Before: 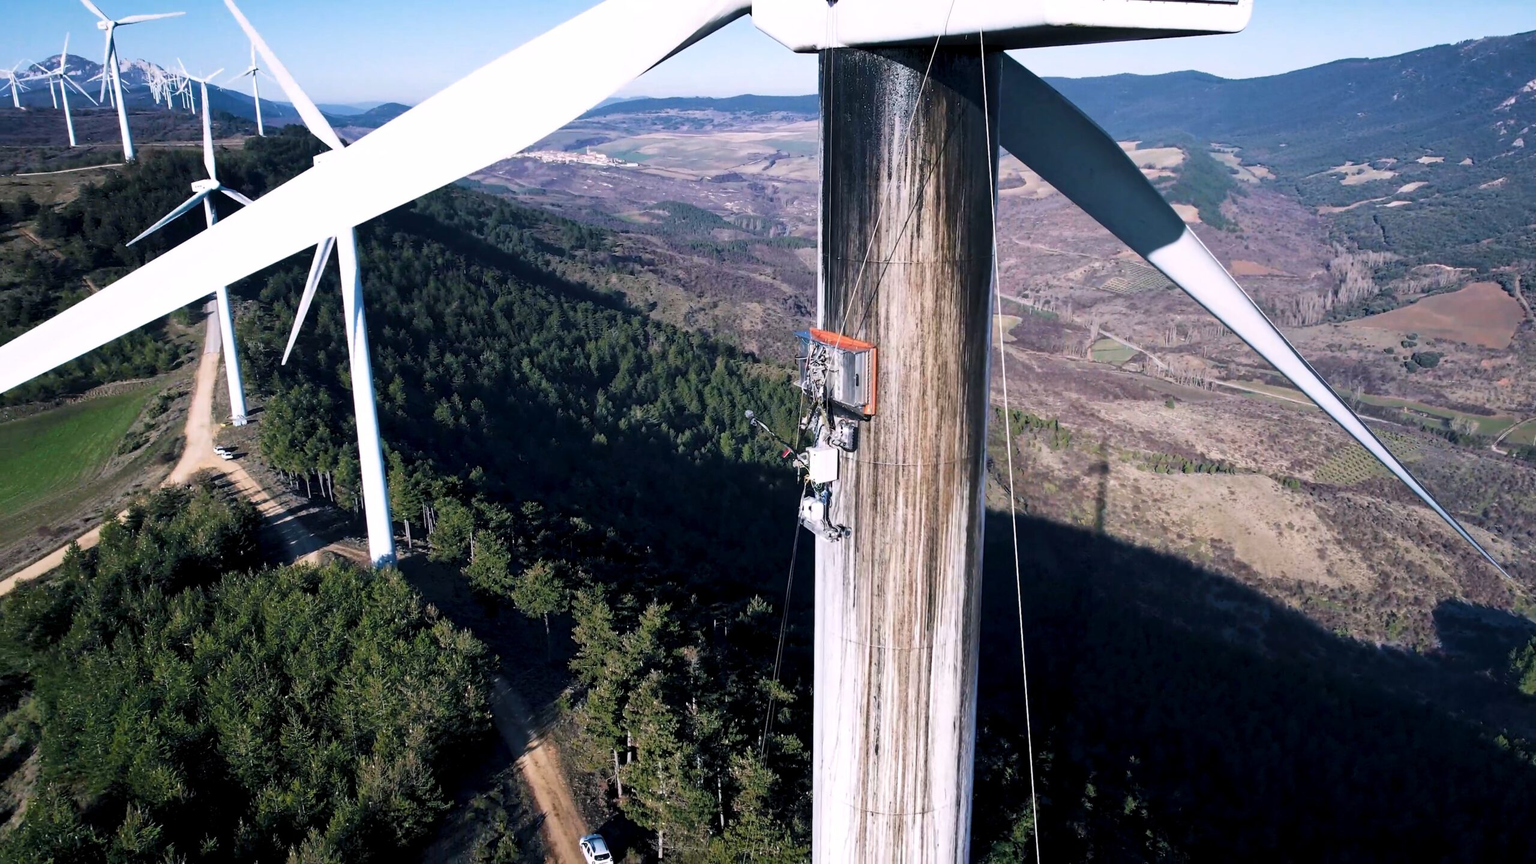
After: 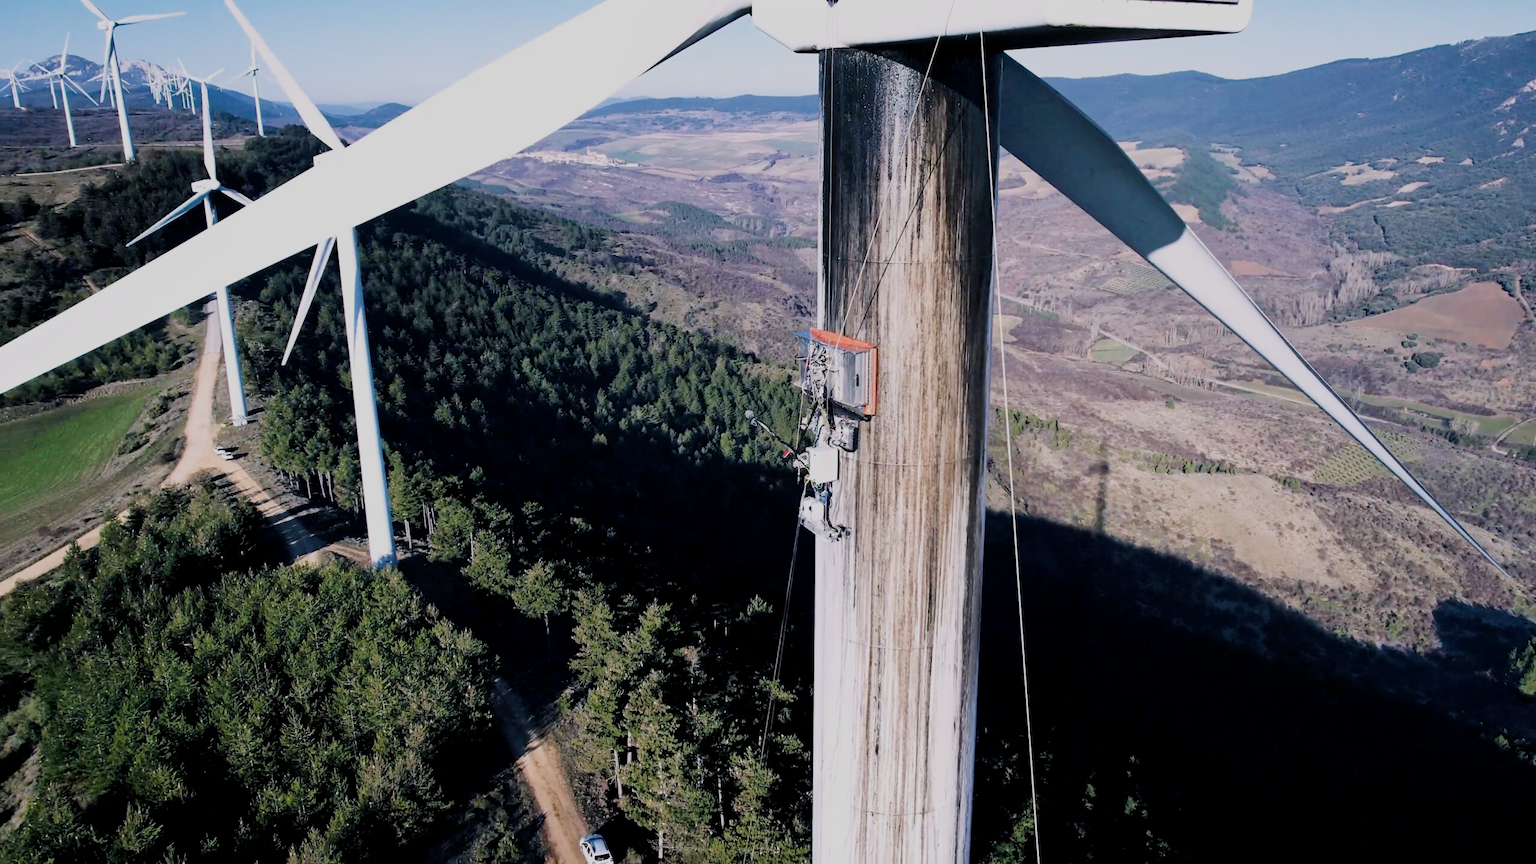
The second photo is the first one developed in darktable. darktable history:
filmic rgb: black relative exposure -7.65 EV, white relative exposure 4.56 EV, hardness 3.61, iterations of high-quality reconstruction 0
